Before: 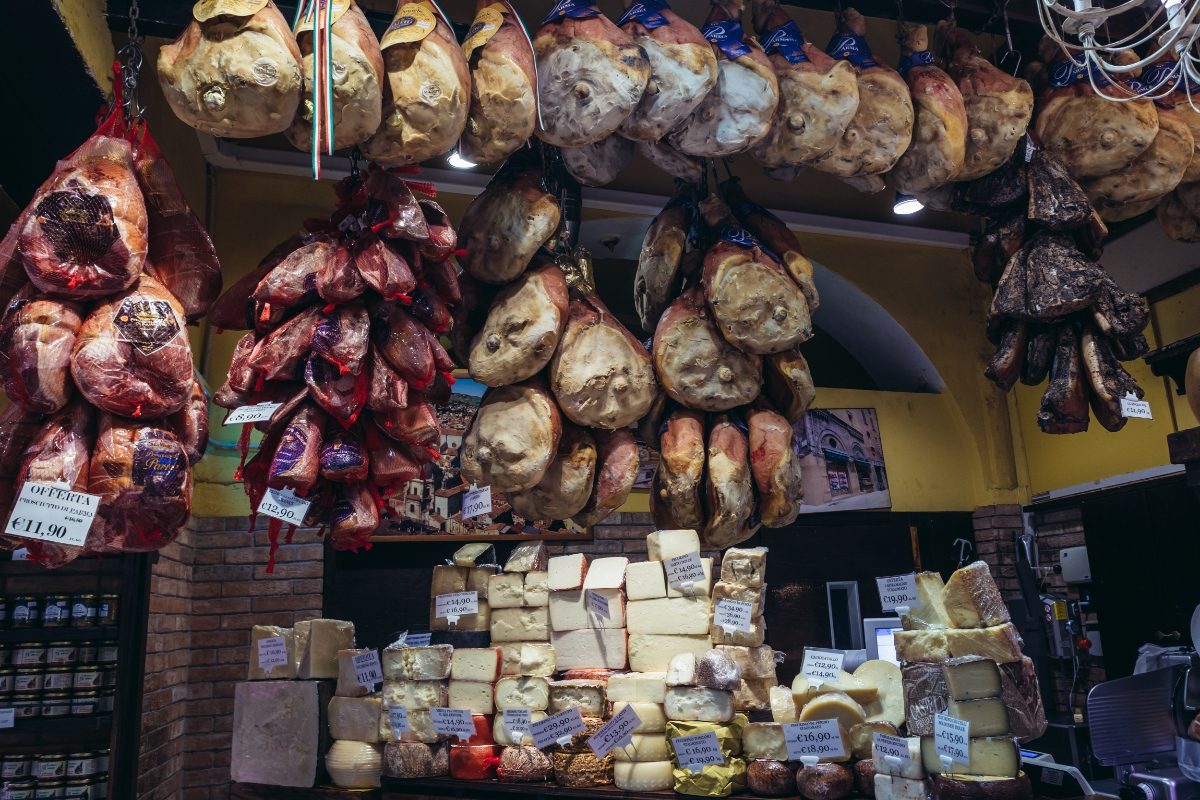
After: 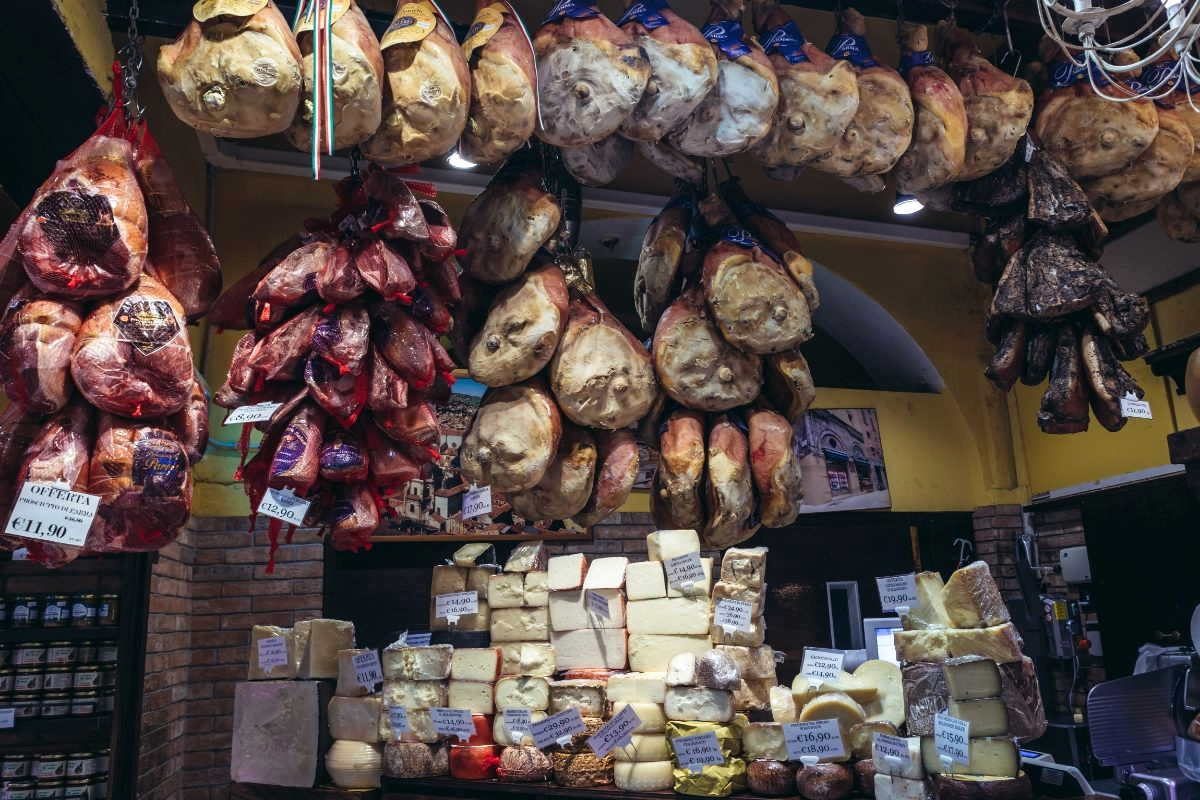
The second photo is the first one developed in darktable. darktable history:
exposure: exposure 0.179 EV, compensate highlight preservation false
